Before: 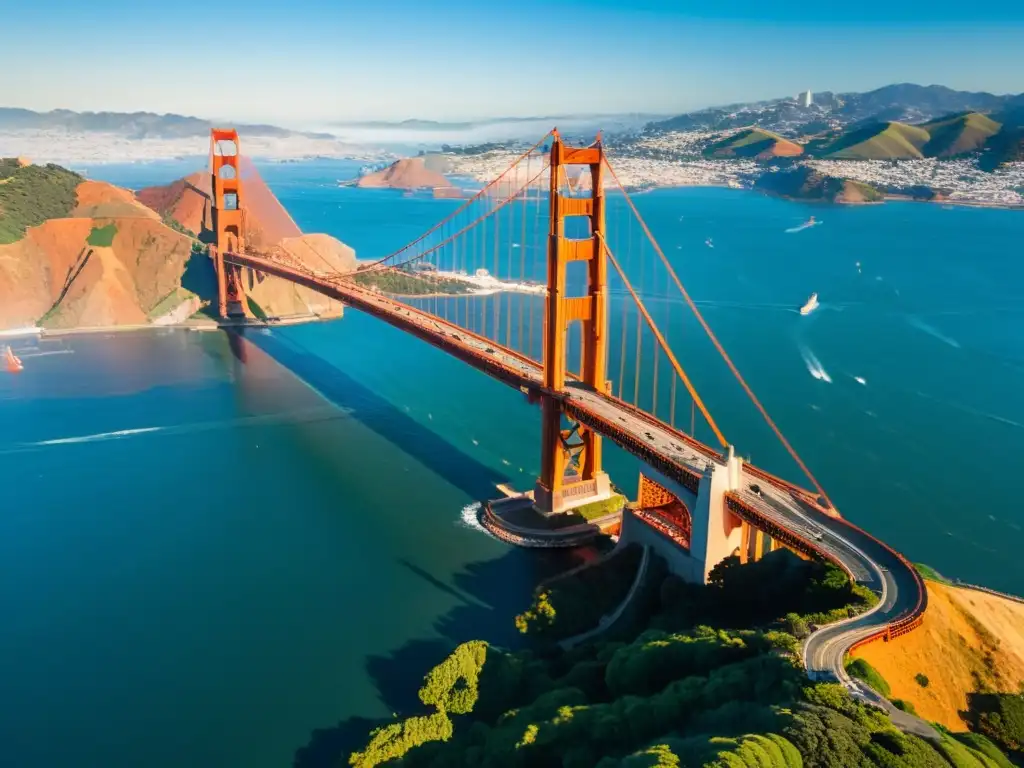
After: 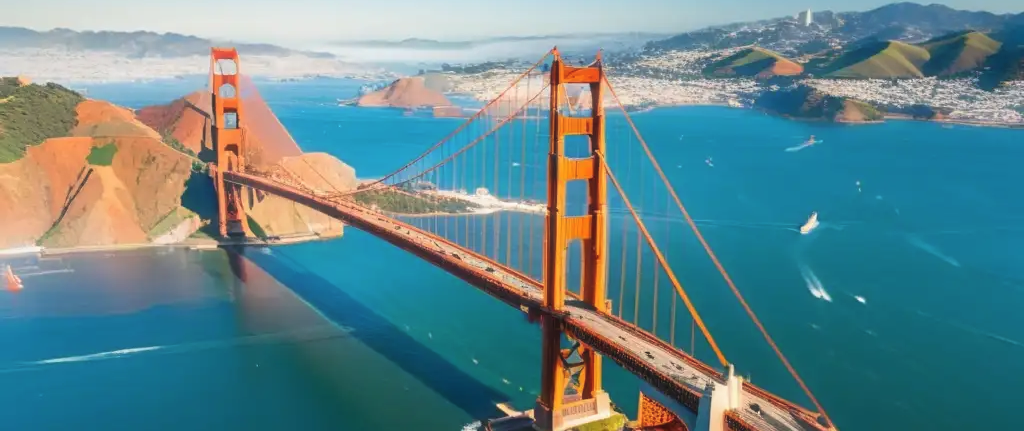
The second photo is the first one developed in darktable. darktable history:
crop and rotate: top 10.624%, bottom 33.253%
haze removal: strength -0.101, compatibility mode true, adaptive false
